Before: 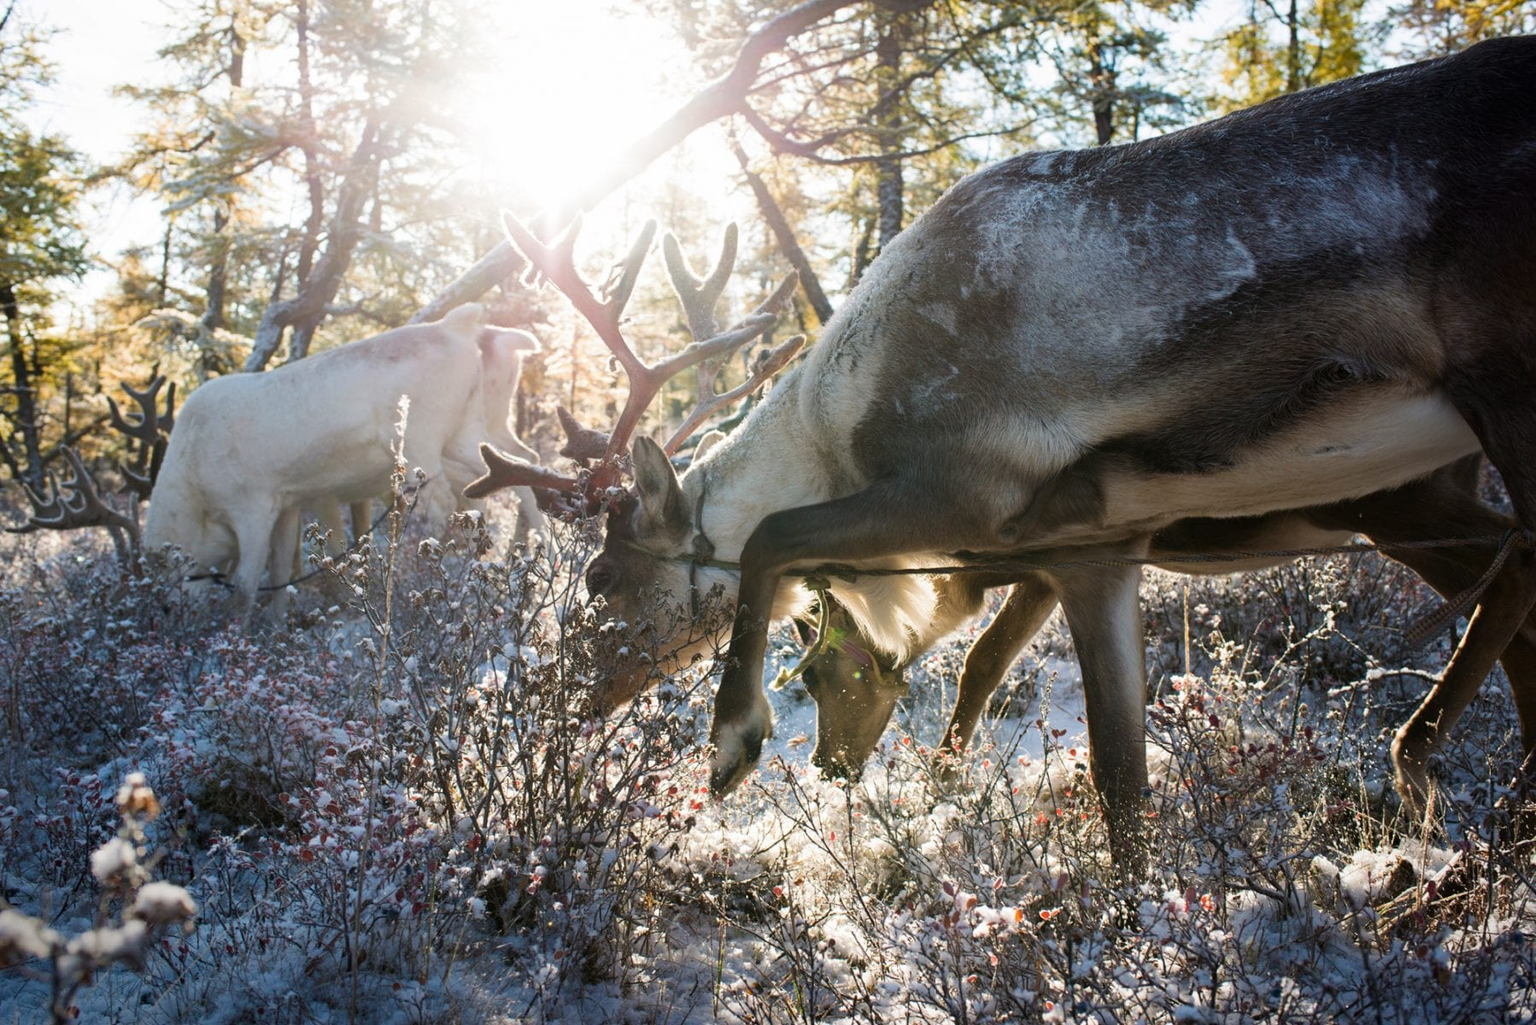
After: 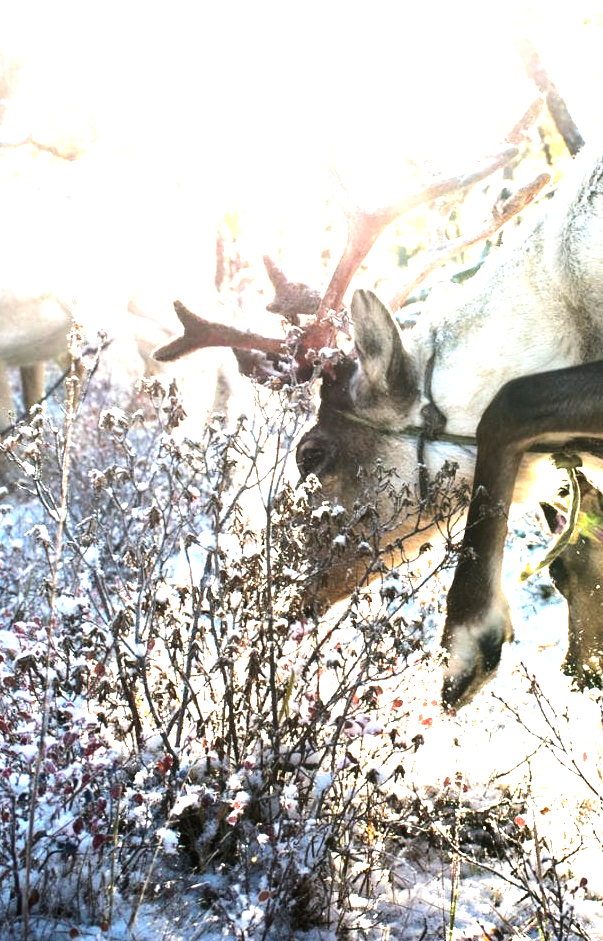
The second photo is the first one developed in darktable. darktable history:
exposure: black level correction 0, exposure 1 EV, compensate exposure bias true, compensate highlight preservation false
tone equalizer: -8 EV -1.08 EV, -7 EV -1.01 EV, -6 EV -0.867 EV, -5 EV -0.578 EV, -3 EV 0.578 EV, -2 EV 0.867 EV, -1 EV 1.01 EV, +0 EV 1.08 EV, edges refinement/feathering 500, mask exposure compensation -1.57 EV, preserve details no
crop and rotate: left 21.77%, top 18.528%, right 44.676%, bottom 2.997%
